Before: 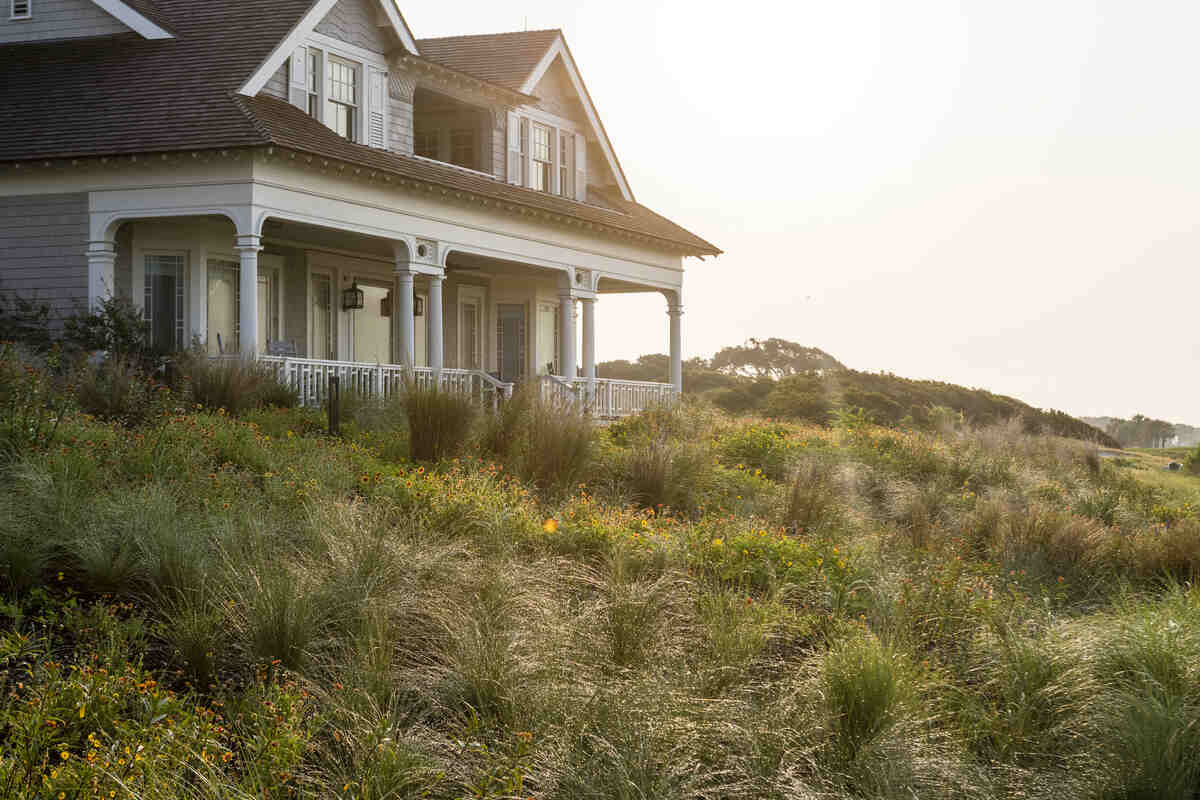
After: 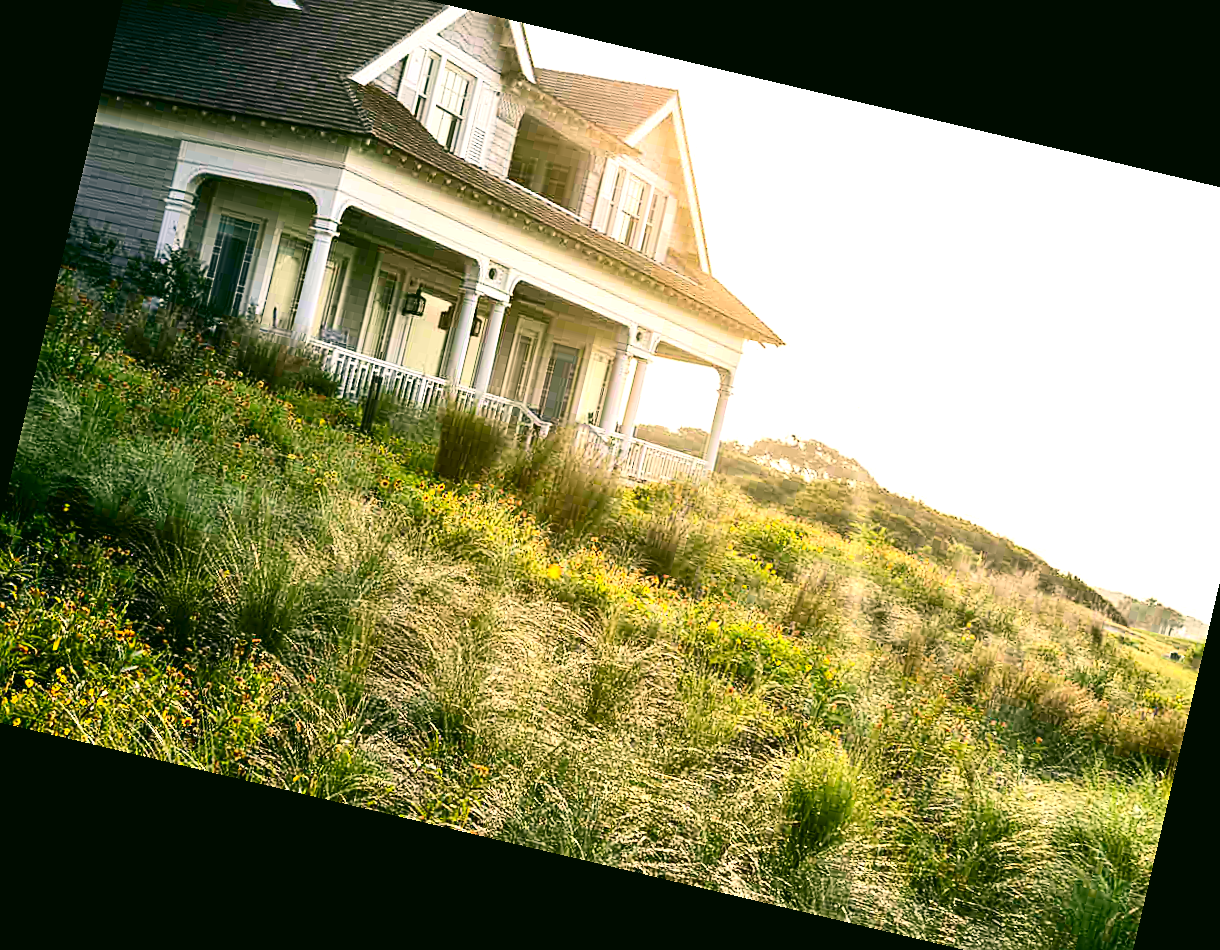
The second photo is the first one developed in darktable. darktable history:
crop: left 3.305%, top 6.436%, right 6.389%, bottom 3.258%
contrast brightness saturation: contrast 0.28
color calibration: illuminant as shot in camera, x 0.358, y 0.373, temperature 4628.91 K
white balance: red 0.967, blue 1.049
rotate and perspective: rotation 13.27°, automatic cropping off
exposure: exposure 0.95 EV, compensate highlight preservation false
color correction: highlights a* 5.3, highlights b* 24.26, shadows a* -15.58, shadows b* 4.02
sharpen: on, module defaults
